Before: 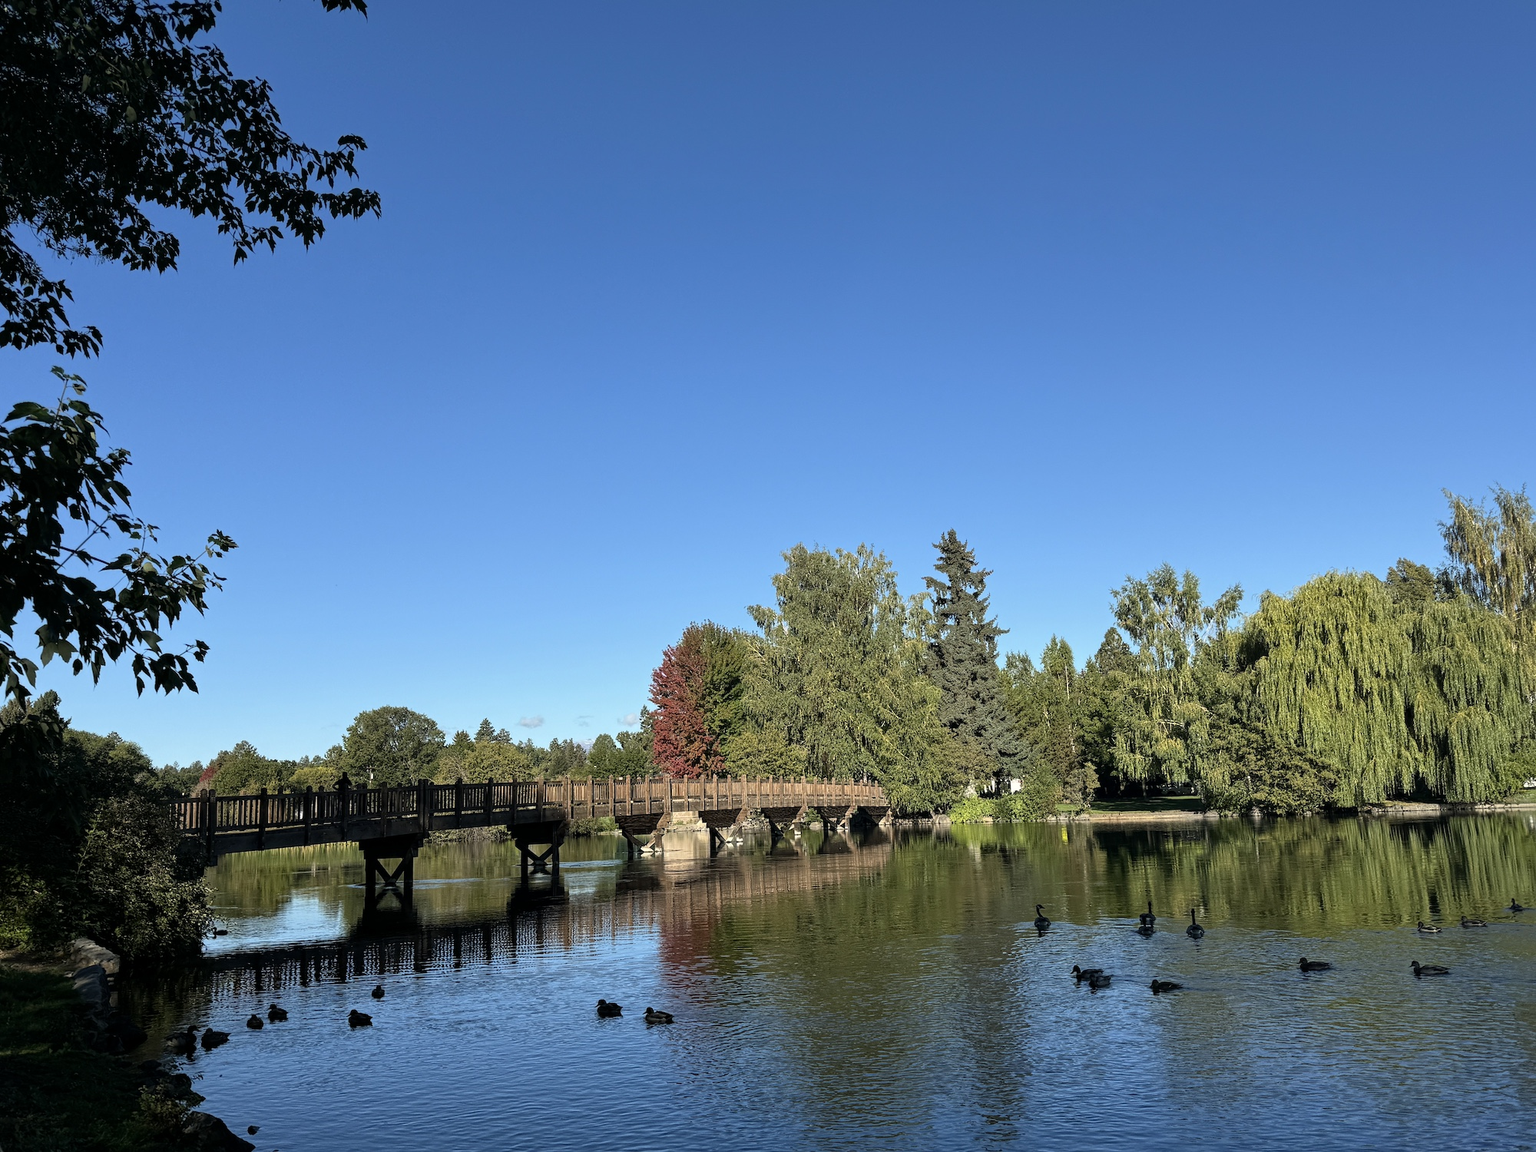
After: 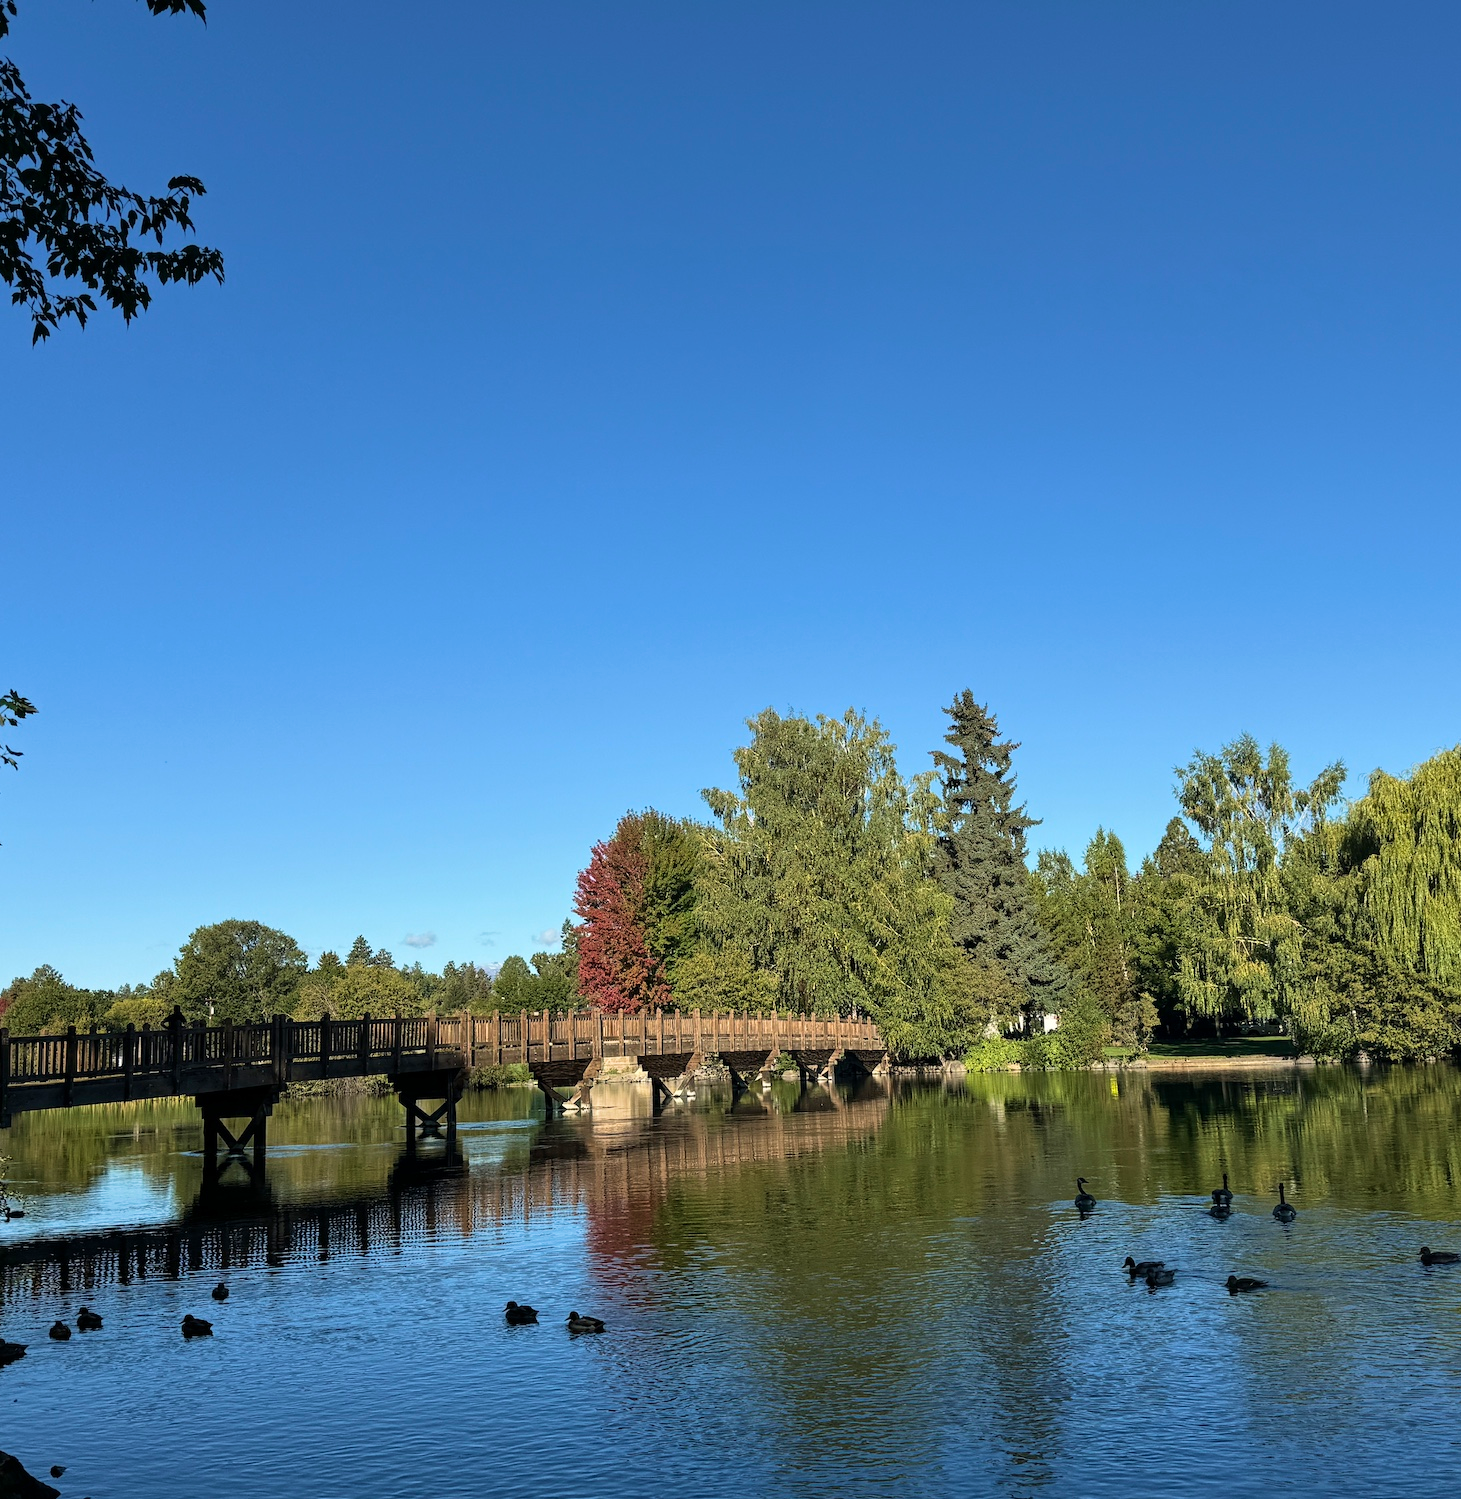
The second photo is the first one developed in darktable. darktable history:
velvia: on, module defaults
crop: left 13.616%, right 13.312%
